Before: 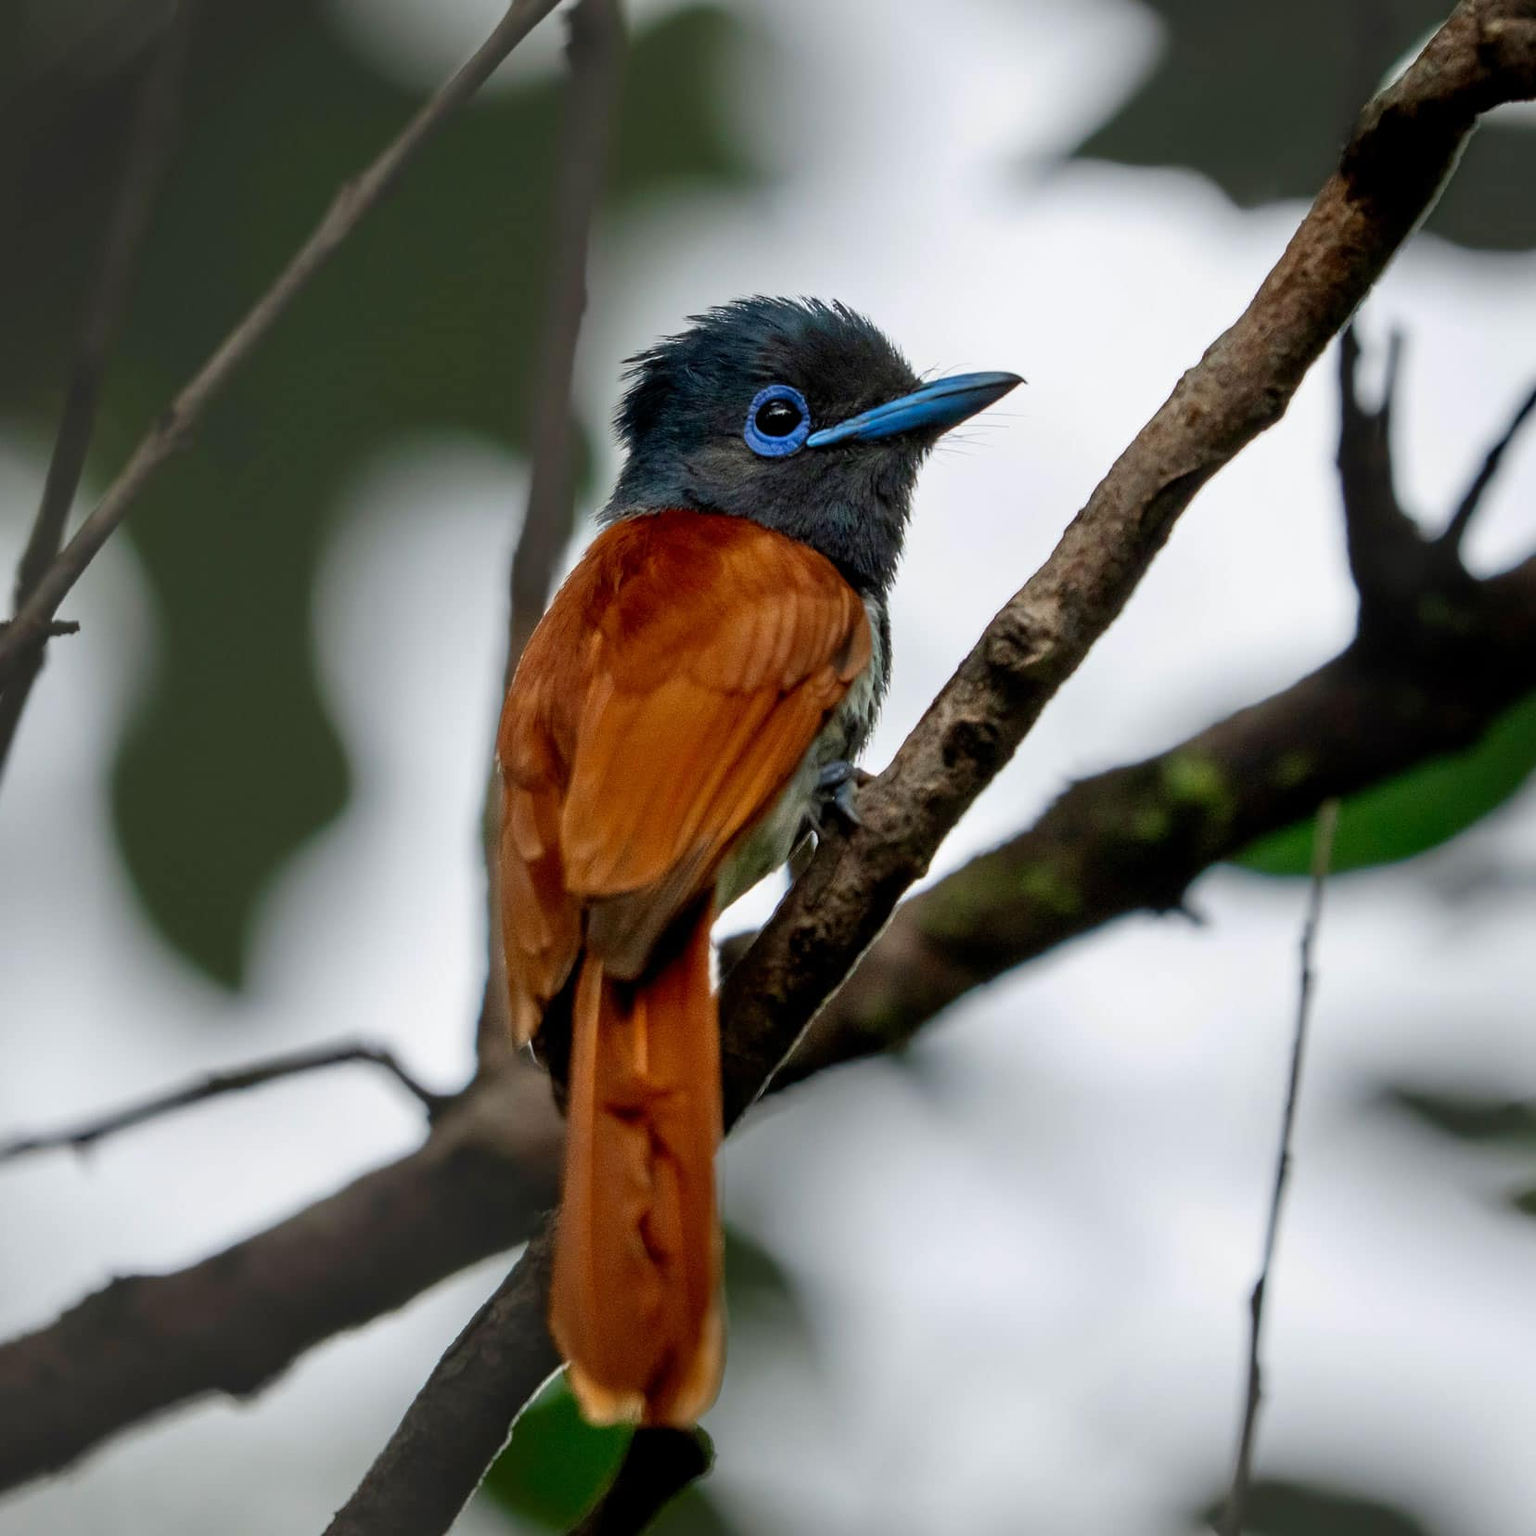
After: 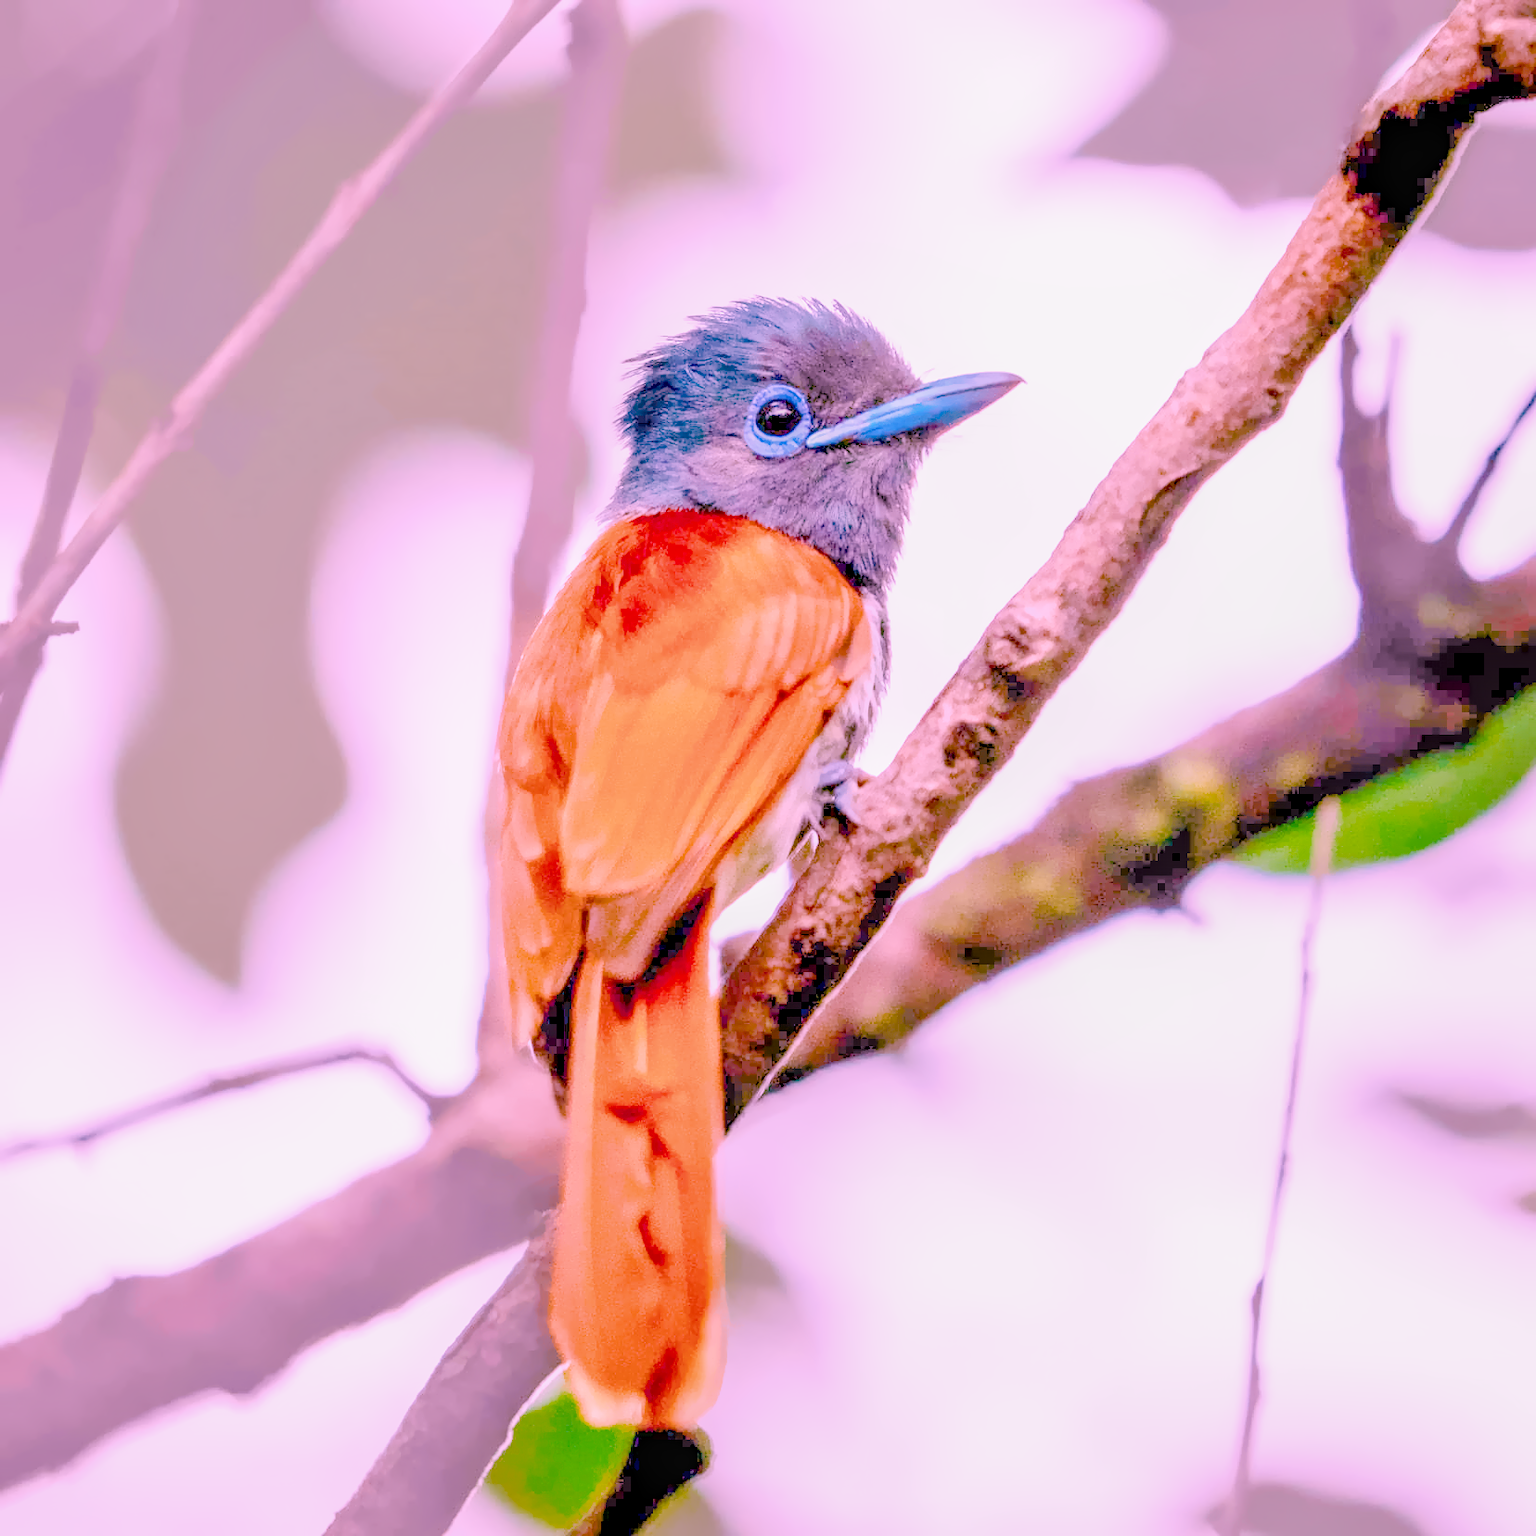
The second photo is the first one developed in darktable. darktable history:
filmic rgb "scene-referred default": black relative exposure -7.65 EV, white relative exposure 4.56 EV, hardness 3.61
raw chromatic aberrations: on, module defaults
color balance rgb: perceptual saturation grading › global saturation 25%, global vibrance 20%
hot pixels: on, module defaults
lens correction: scale 1.01, crop 1, focal 85, aperture 2.8, distance 2.07, camera "Canon EOS RP", lens "Canon RF 85mm F2 MACRO IS STM"
raw denoise: x [[0, 0.25, 0.5, 0.75, 1] ×4]
denoise (profiled): preserve shadows 1.11, scattering 0.121, a [-1, 0, 0], b [0, 0, 0], compensate highlight preservation false
highlight reconstruction: method reconstruct in LCh, iterations 1, diameter of reconstruction 64 px
white balance: red 1.907, blue 1.815
exposure: black level correction 0, exposure 0.95 EV, compensate exposure bias true, compensate highlight preservation false
tone equalizer "relight: fill-in": -7 EV 0.15 EV, -6 EV 0.6 EV, -5 EV 1.15 EV, -4 EV 1.33 EV, -3 EV 1.15 EV, -2 EV 0.6 EV, -1 EV 0.15 EV, mask exposure compensation -0.5 EV
local contrast: detail 130%
